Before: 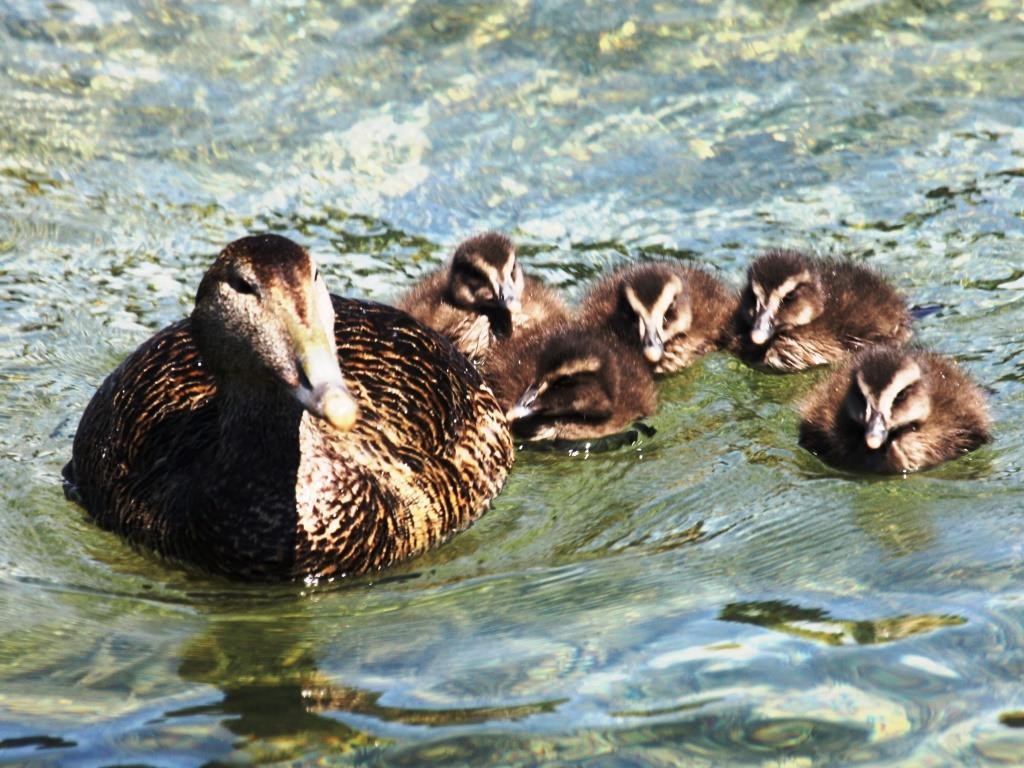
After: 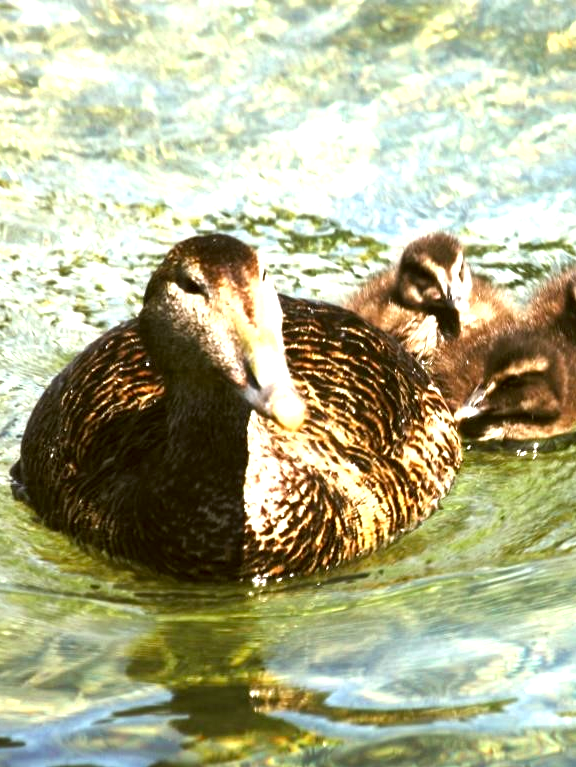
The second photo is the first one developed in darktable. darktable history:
color correction: highlights a* -1.43, highlights b* 10.12, shadows a* 0.395, shadows b* 19.35
shadows and highlights: shadows 25, highlights -25
crop: left 5.114%, right 38.589%
exposure: exposure 0.943 EV, compensate highlight preservation false
